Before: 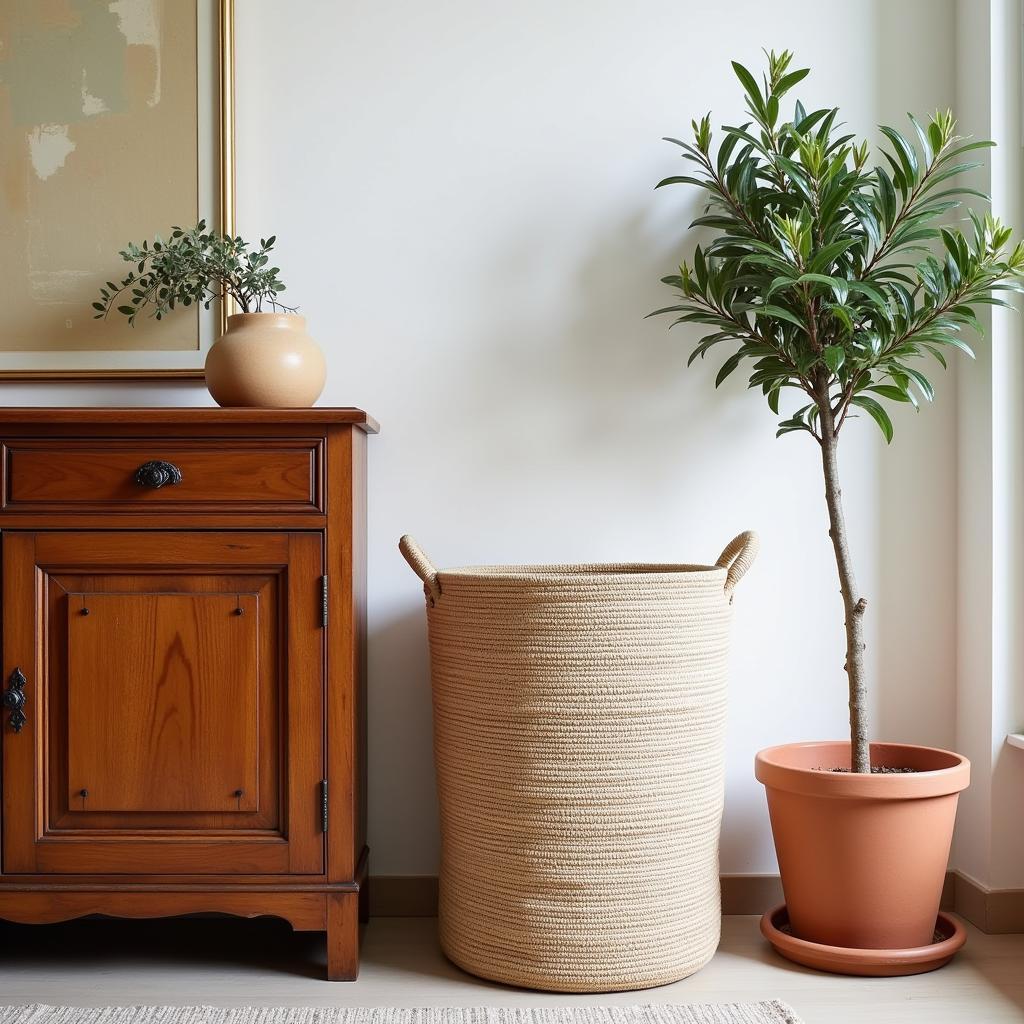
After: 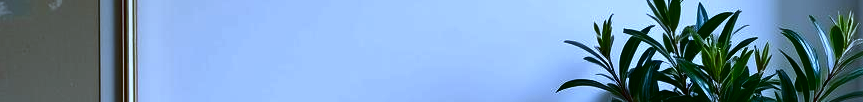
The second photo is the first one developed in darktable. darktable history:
white balance: red 0.871, blue 1.249
contrast brightness saturation: contrast 0.09, brightness -0.59, saturation 0.17
crop and rotate: left 9.644%, top 9.491%, right 6.021%, bottom 80.509%
